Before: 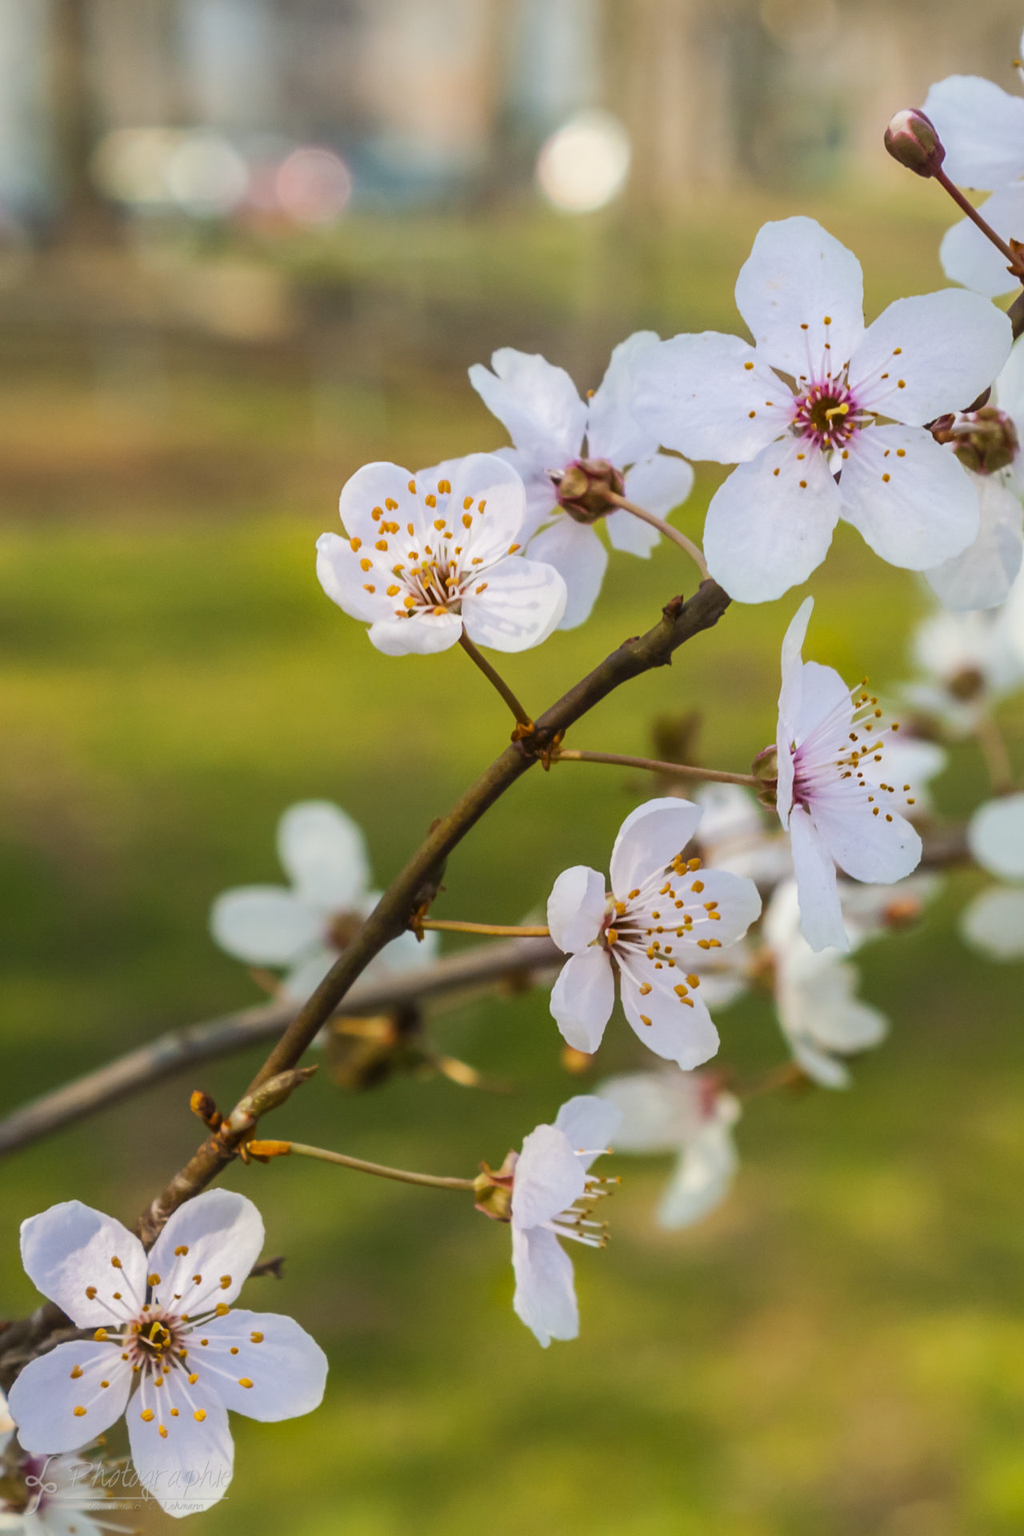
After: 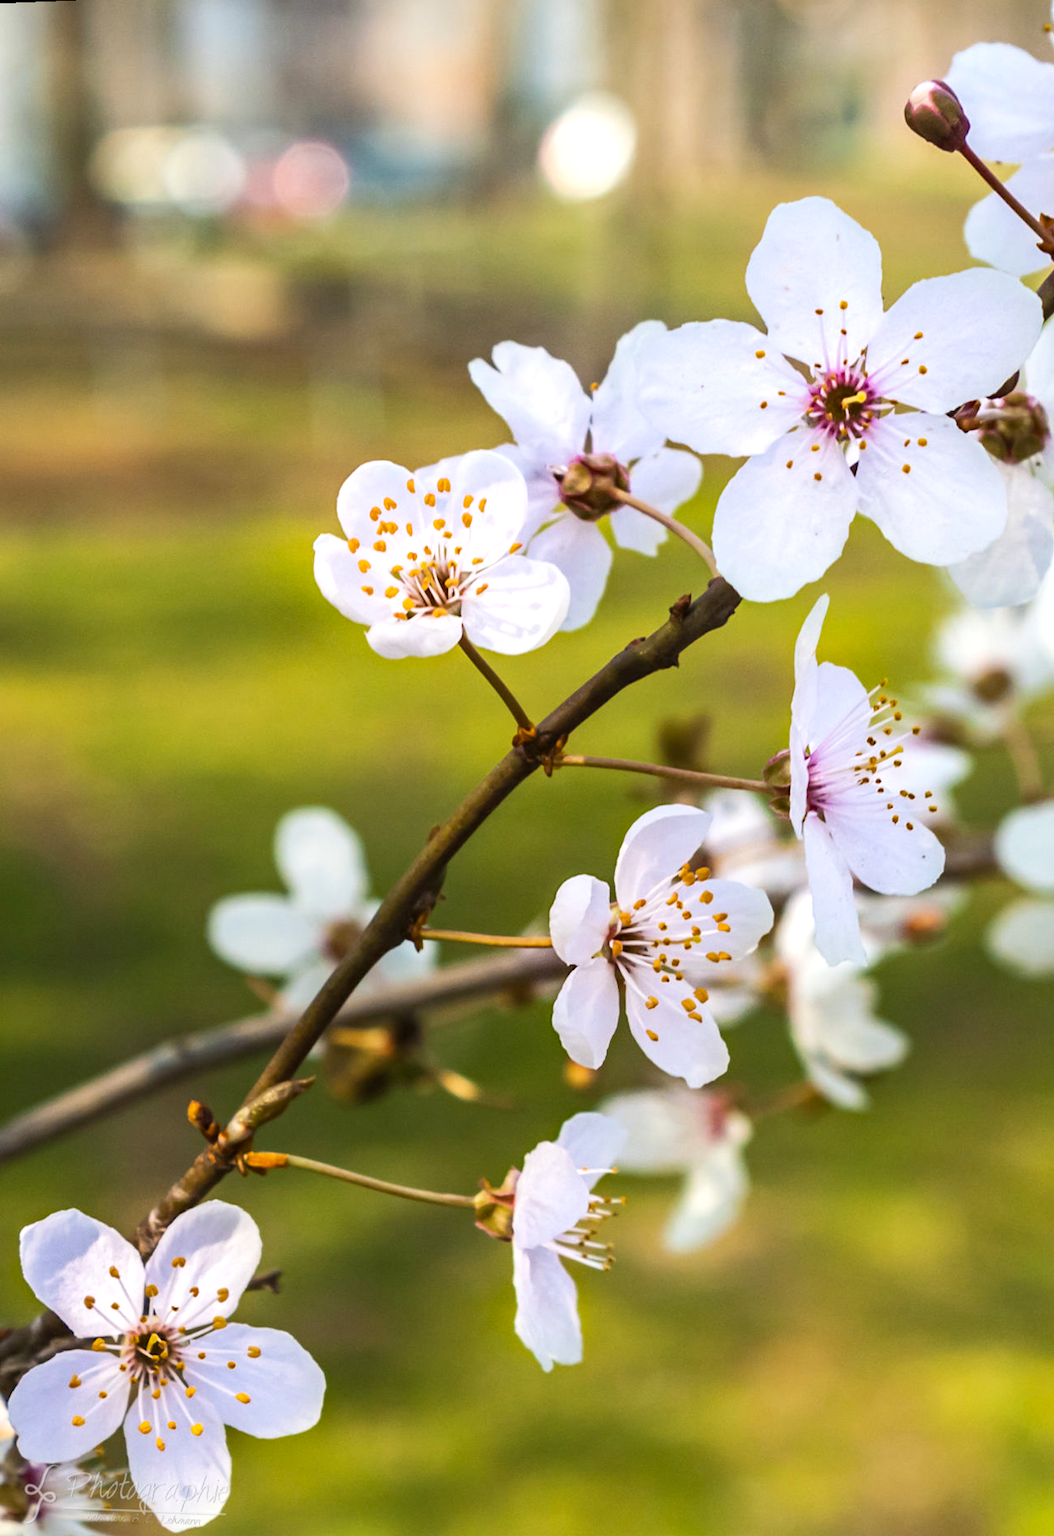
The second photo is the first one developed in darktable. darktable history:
rotate and perspective: lens shift (horizontal) -0.055, automatic cropping off
exposure: exposure 0.127 EV, compensate highlight preservation false
crop and rotate: top 2.479%, bottom 3.018%
tone equalizer: -8 EV -0.417 EV, -7 EV -0.389 EV, -6 EV -0.333 EV, -5 EV -0.222 EV, -3 EV 0.222 EV, -2 EV 0.333 EV, -1 EV 0.389 EV, +0 EV 0.417 EV, edges refinement/feathering 500, mask exposure compensation -1.57 EV, preserve details no
white balance: red 1.009, blue 1.027
tone curve: curves: ch0 [(0, 0) (0.003, 0.003) (0.011, 0.011) (0.025, 0.026) (0.044, 0.046) (0.069, 0.072) (0.1, 0.103) (0.136, 0.141) (0.177, 0.184) (0.224, 0.233) (0.277, 0.287) (0.335, 0.348) (0.399, 0.414) (0.468, 0.486) (0.543, 0.563) (0.623, 0.647) (0.709, 0.736) (0.801, 0.831) (0.898, 0.92) (1, 1)], preserve colors none
haze removal: compatibility mode true, adaptive false
